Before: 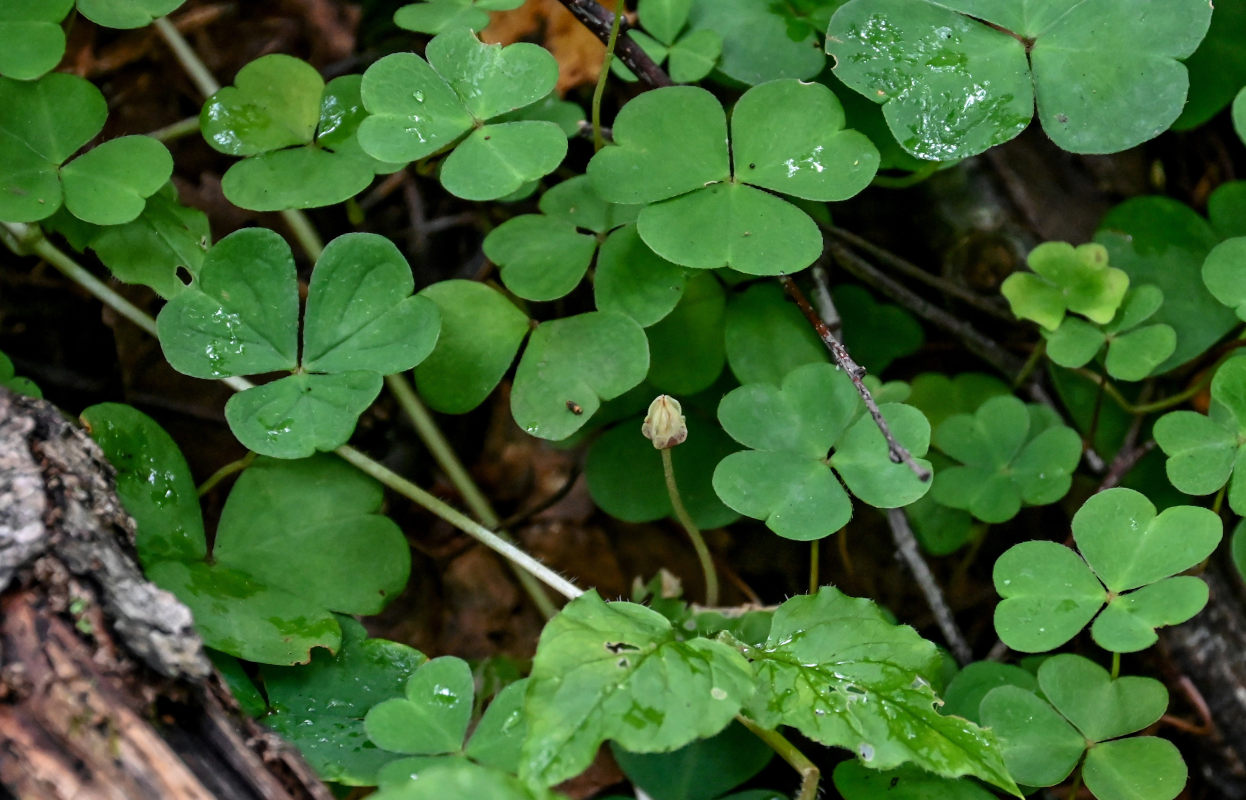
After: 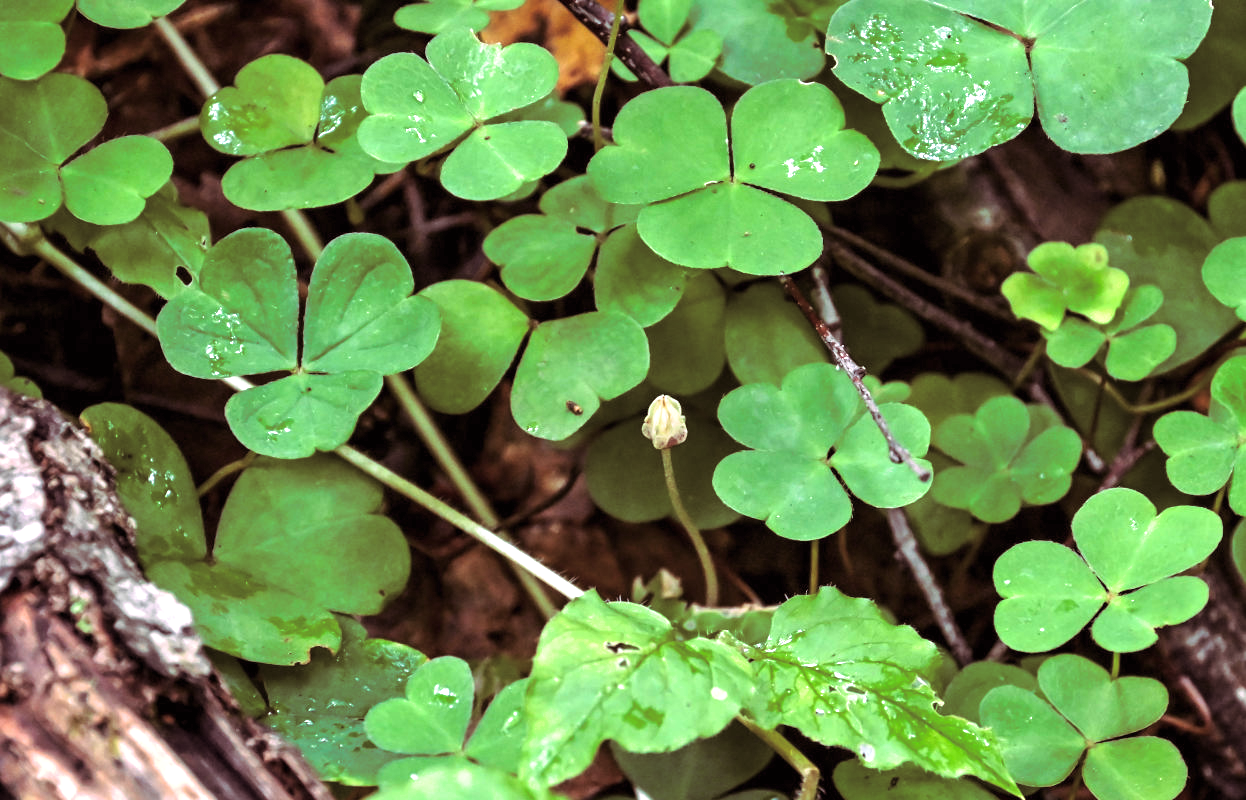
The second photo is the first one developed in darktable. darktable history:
split-toning: highlights › hue 298.8°, highlights › saturation 0.73, compress 41.76%
exposure: black level correction 0, exposure 1.125 EV, compensate exposure bias true, compensate highlight preservation false
